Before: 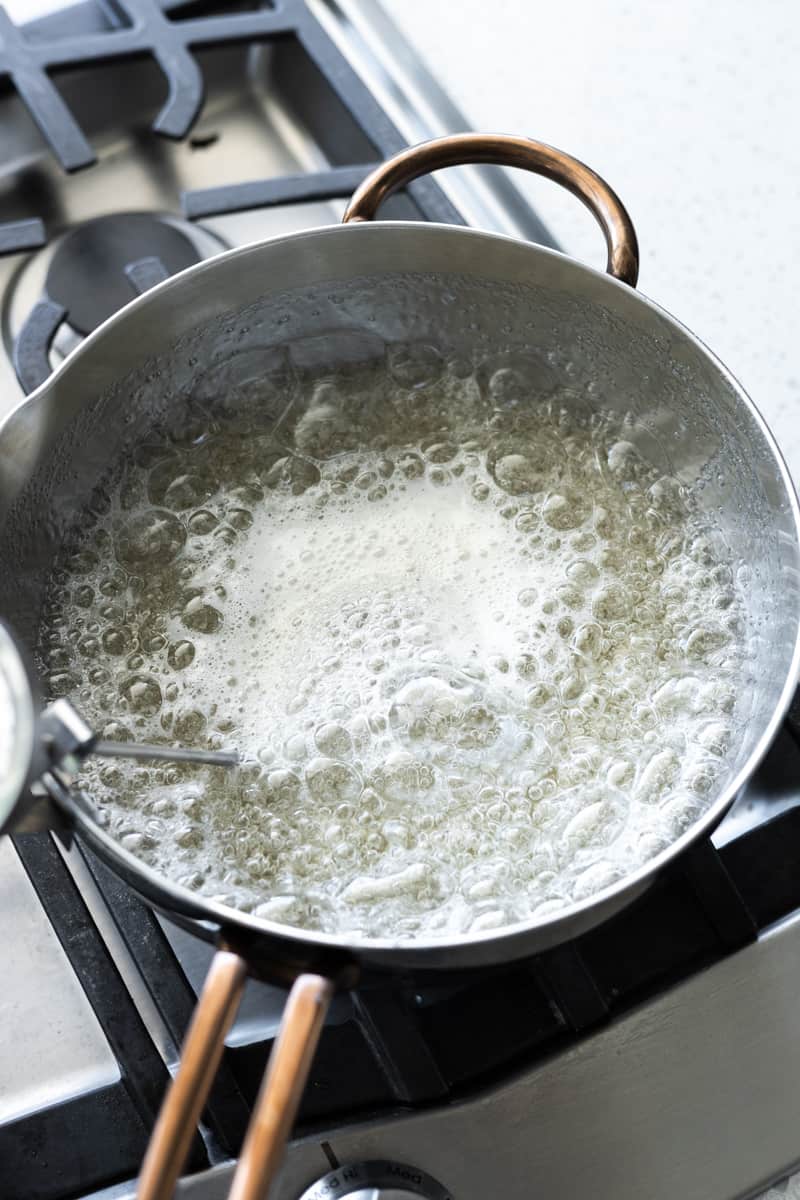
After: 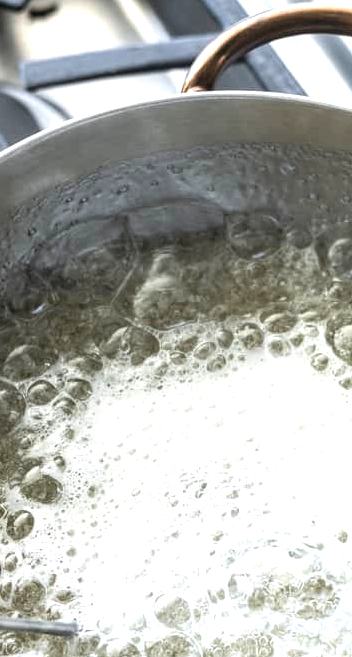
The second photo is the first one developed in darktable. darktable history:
exposure: exposure 0.6 EV, compensate highlight preservation false
local contrast: detail 130%
crop: left 20.248%, top 10.86%, right 35.675%, bottom 34.321%
